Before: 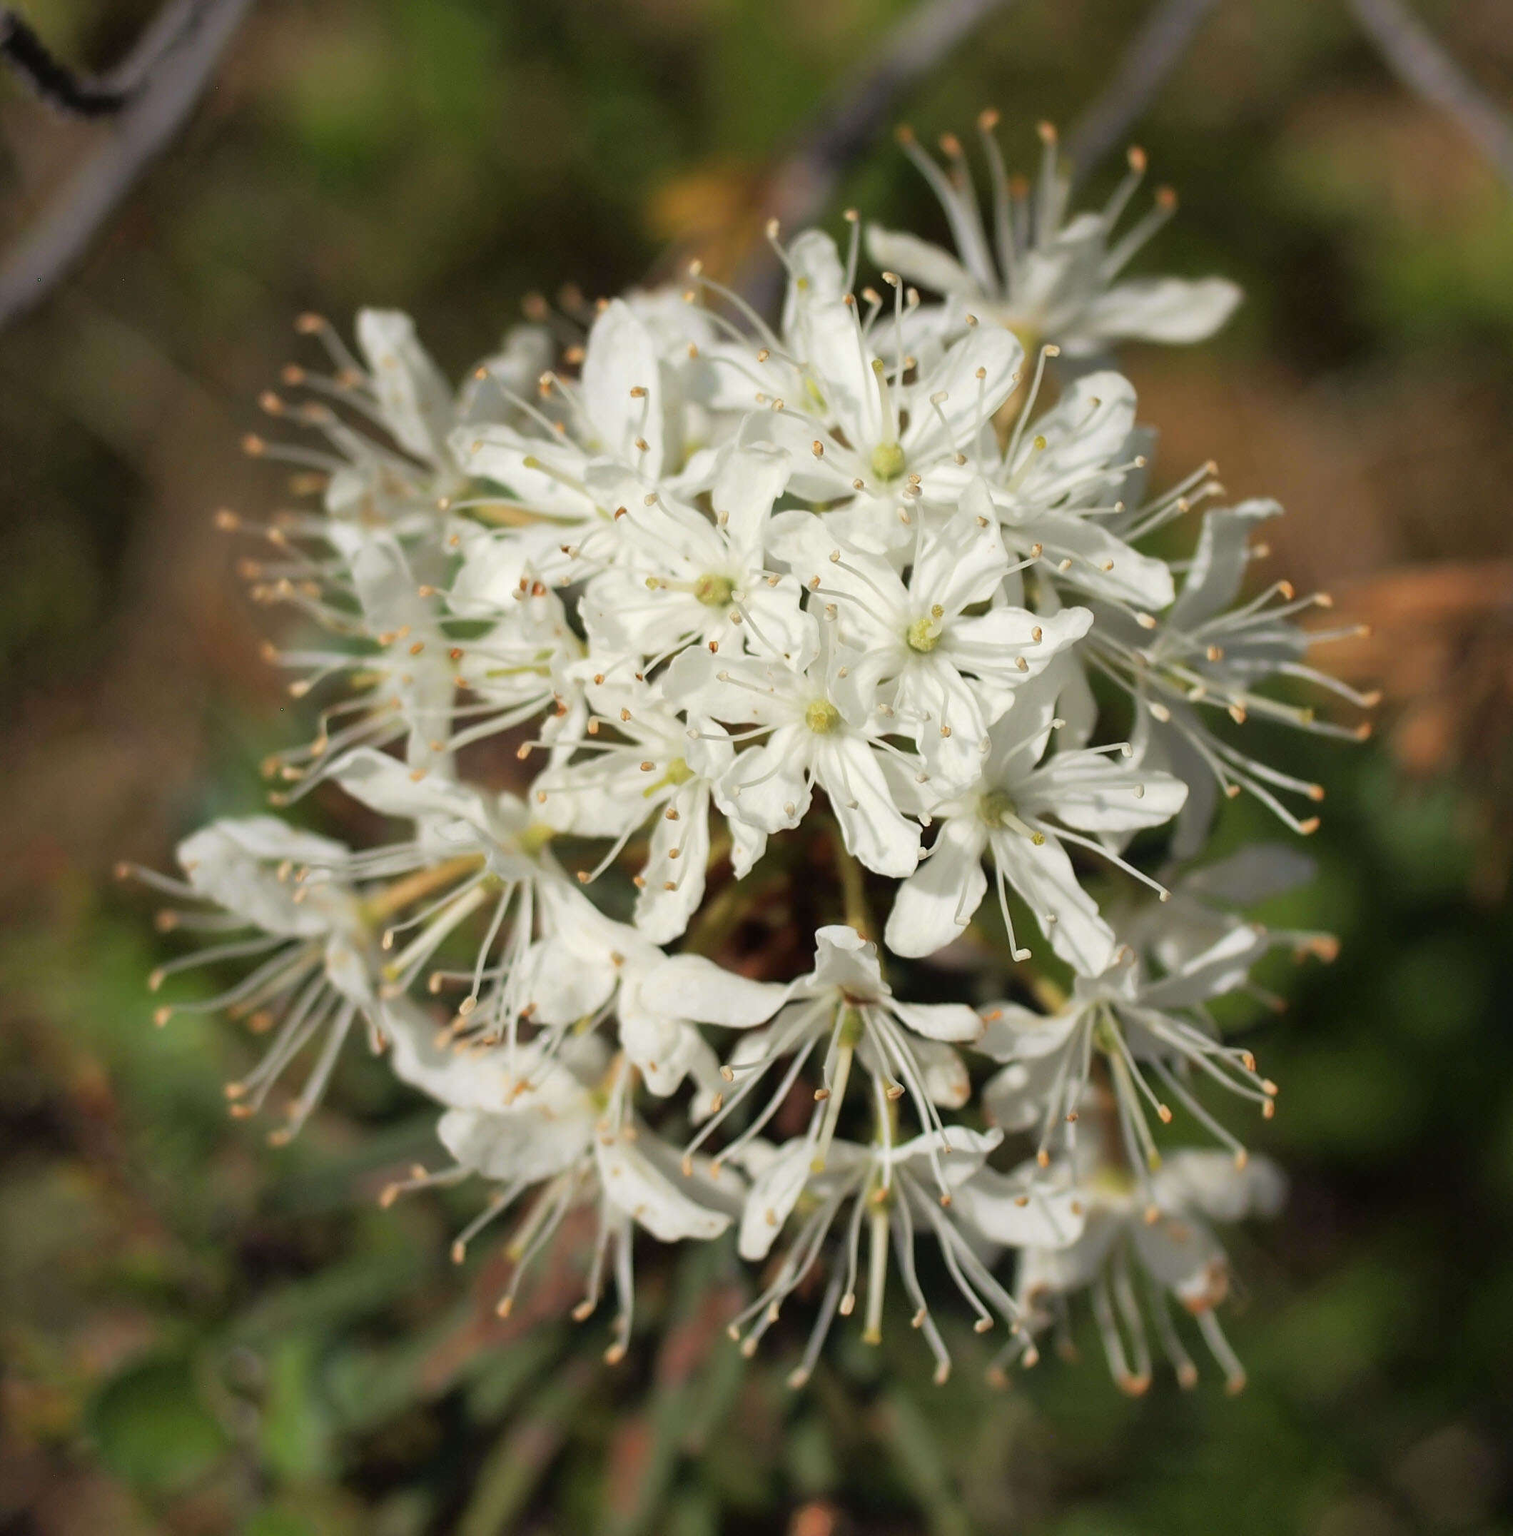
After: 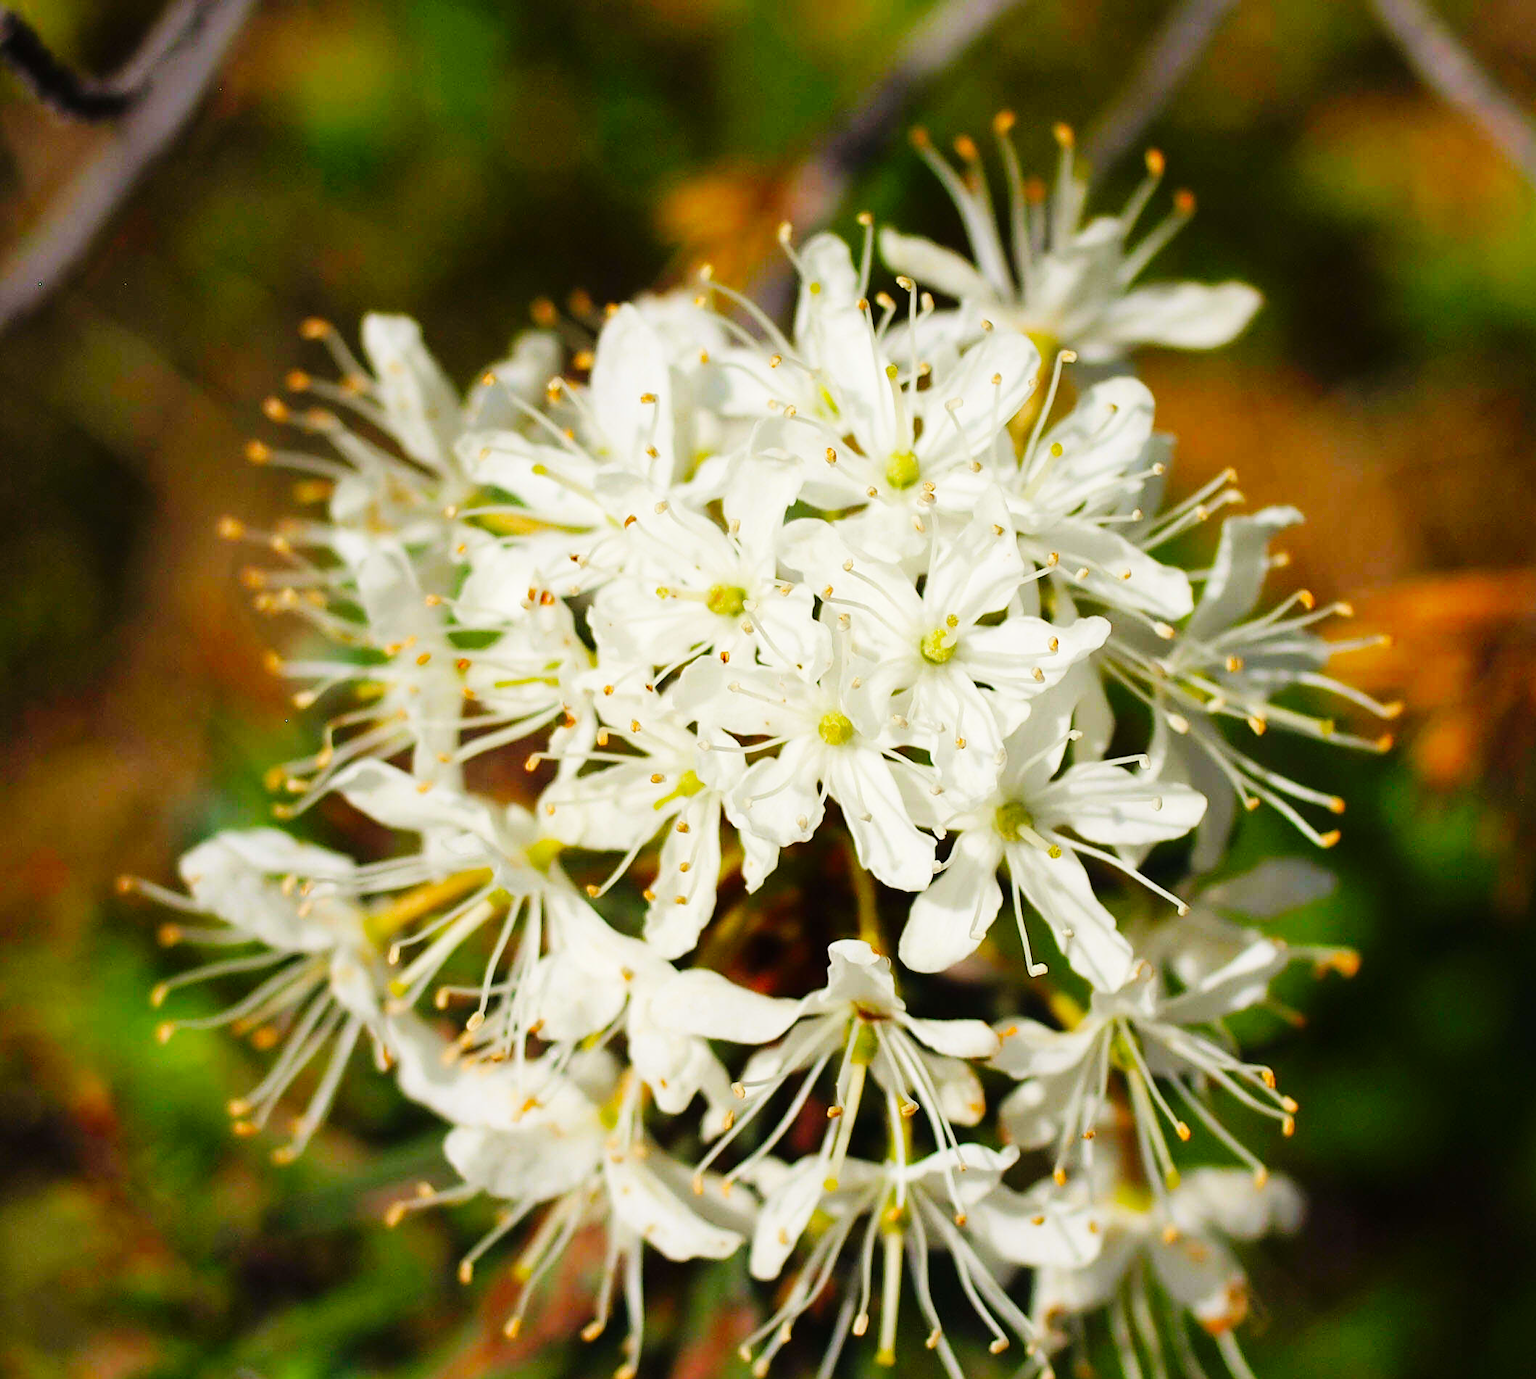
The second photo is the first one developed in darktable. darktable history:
crop and rotate: top 0%, bottom 11.527%
contrast brightness saturation: contrast 0.036, saturation 0.155
exposure: compensate highlight preservation false
sharpen: amount 0.216
base curve: curves: ch0 [(0, 0) (0.036, 0.025) (0.121, 0.166) (0.206, 0.329) (0.605, 0.79) (1, 1)], preserve colors none
color balance rgb: linear chroma grading › global chroma 9.137%, perceptual saturation grading › global saturation 19.871%
